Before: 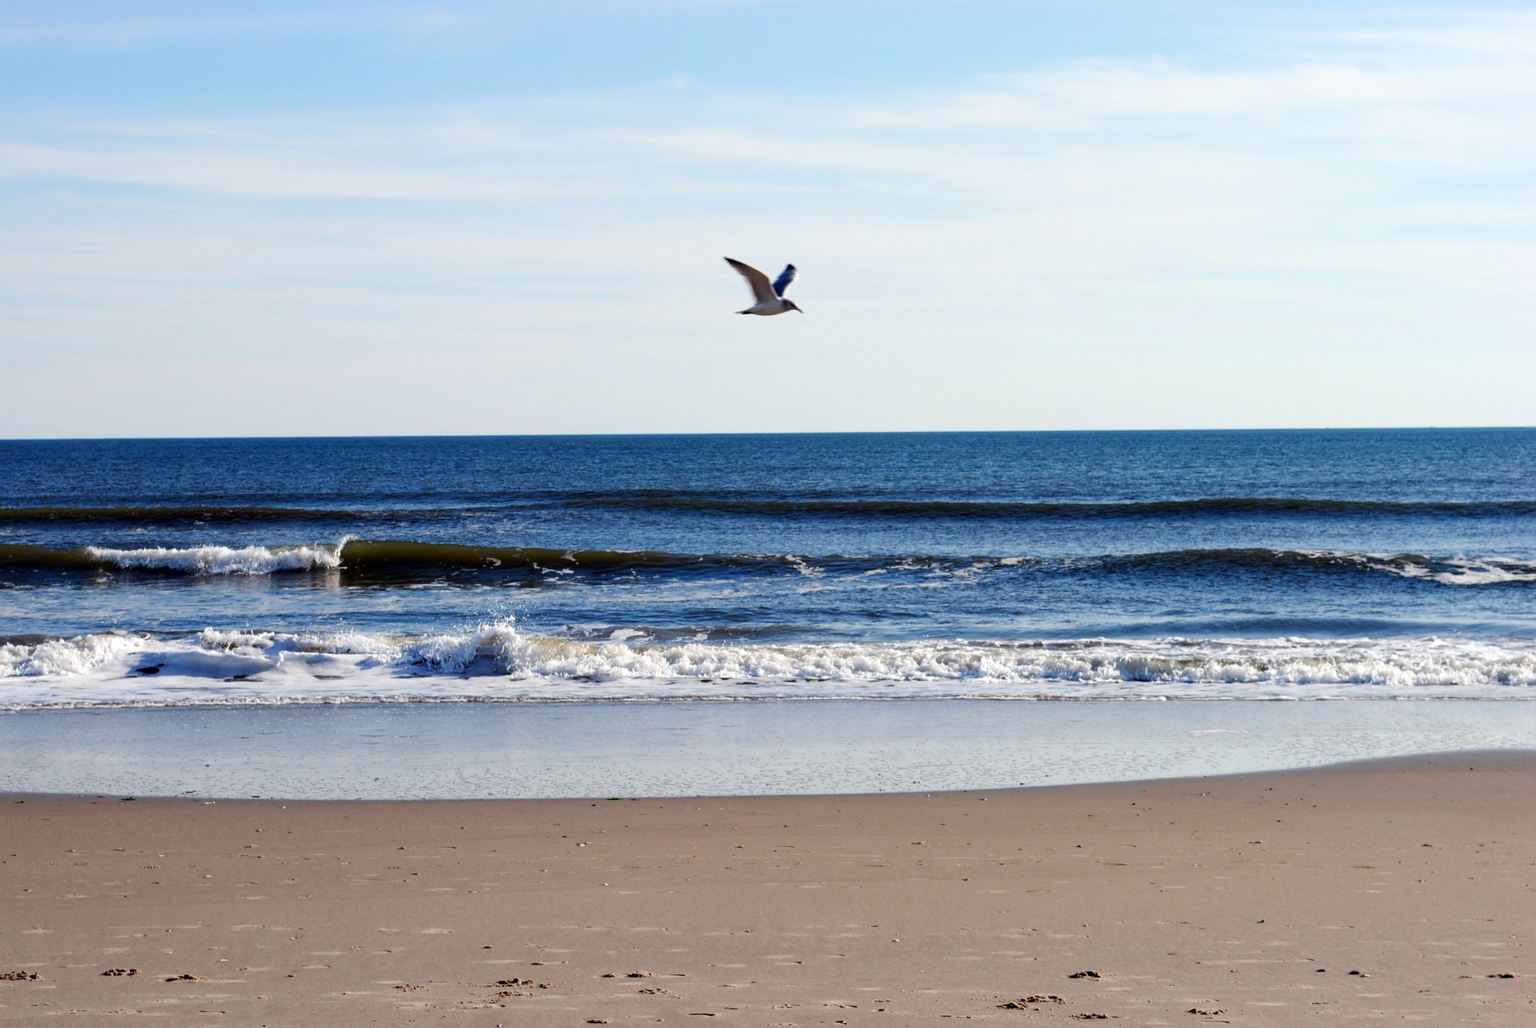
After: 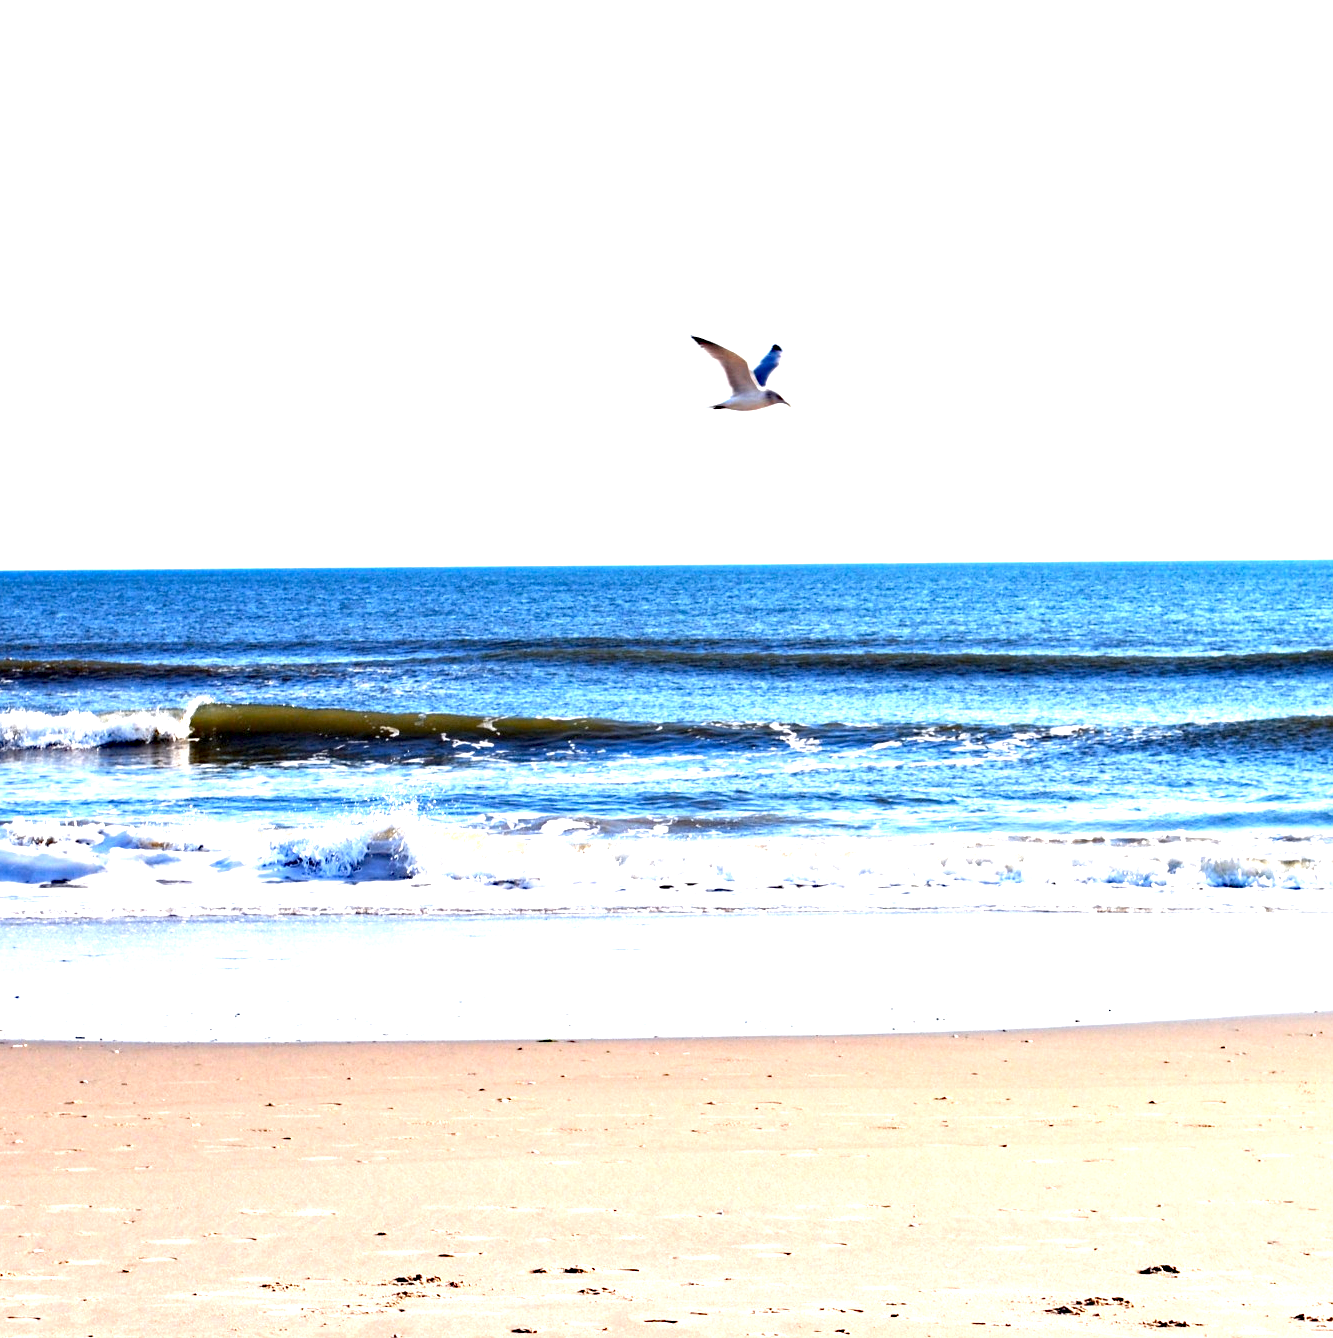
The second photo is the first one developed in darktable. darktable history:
crop and rotate: left 12.673%, right 20.66%
exposure: exposure 2.04 EV, compensate highlight preservation false
haze removal: compatibility mode true, adaptive false
